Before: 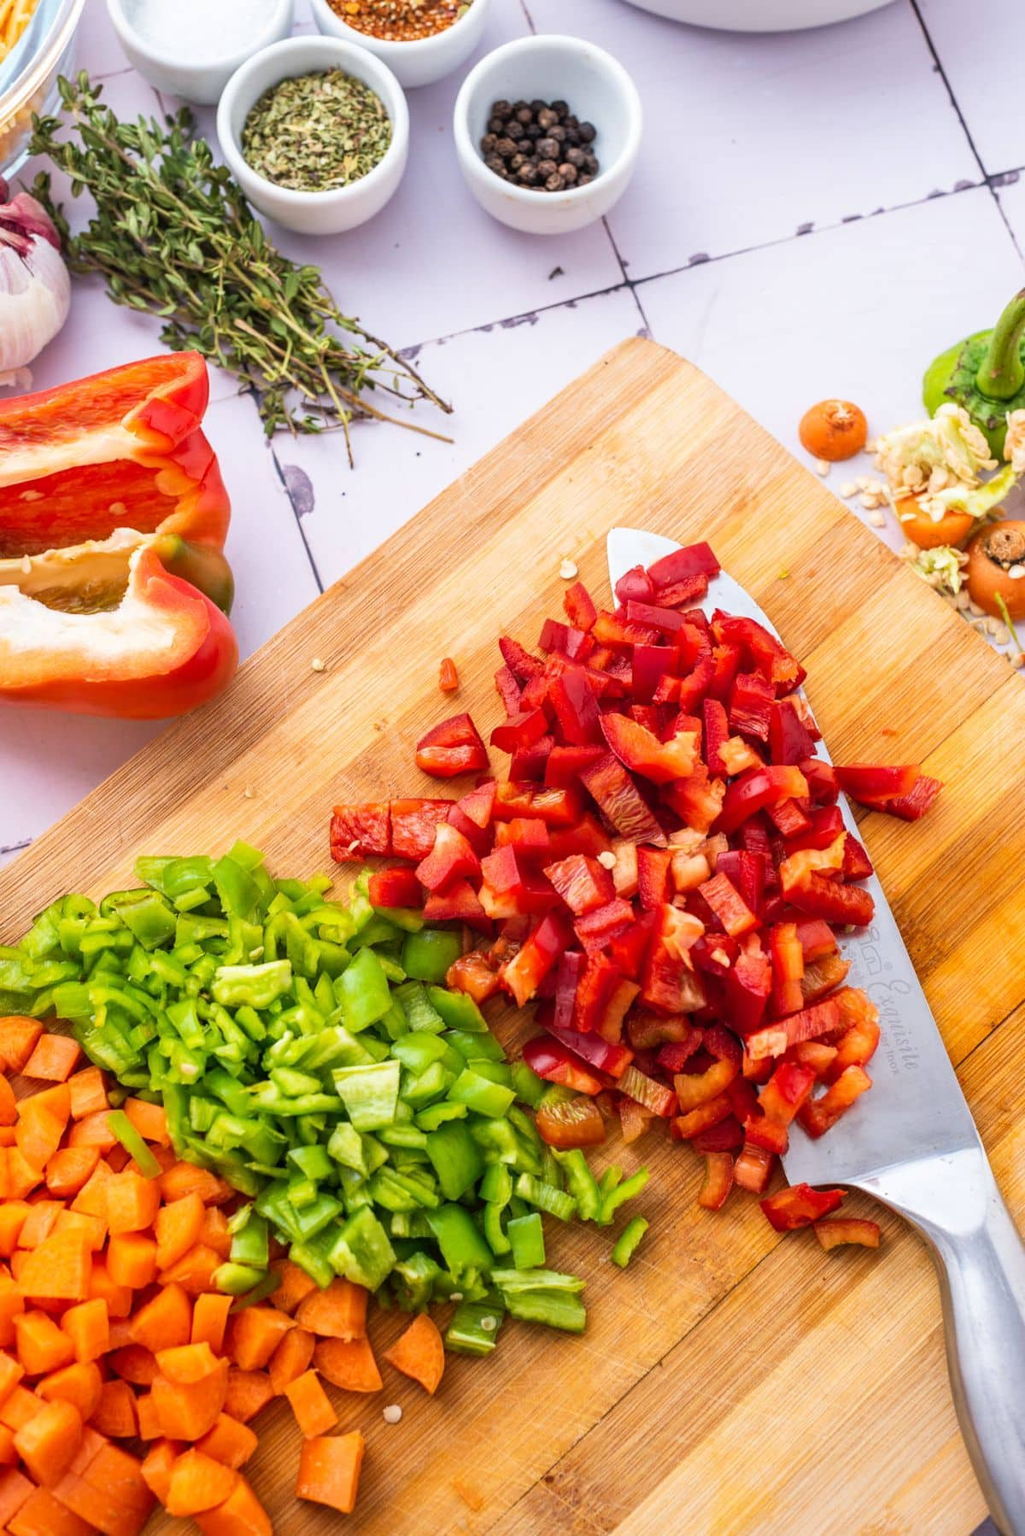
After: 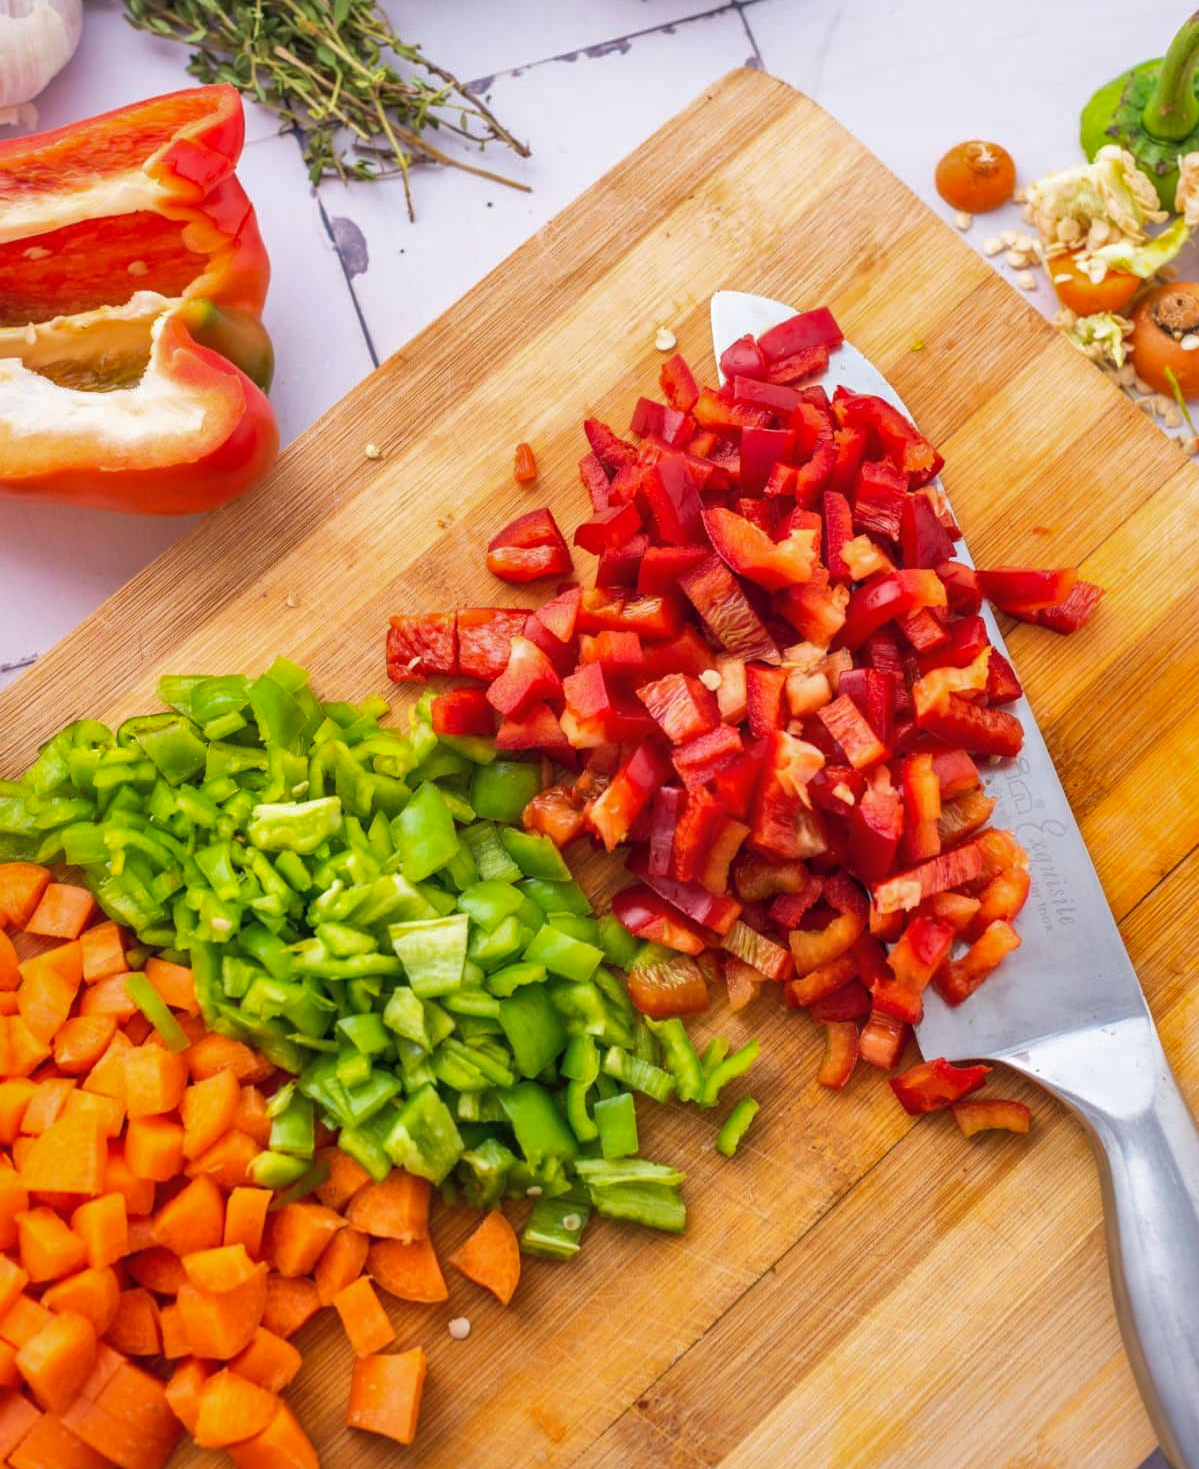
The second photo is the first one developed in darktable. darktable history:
shadows and highlights: on, module defaults
crop and rotate: top 18.273%
